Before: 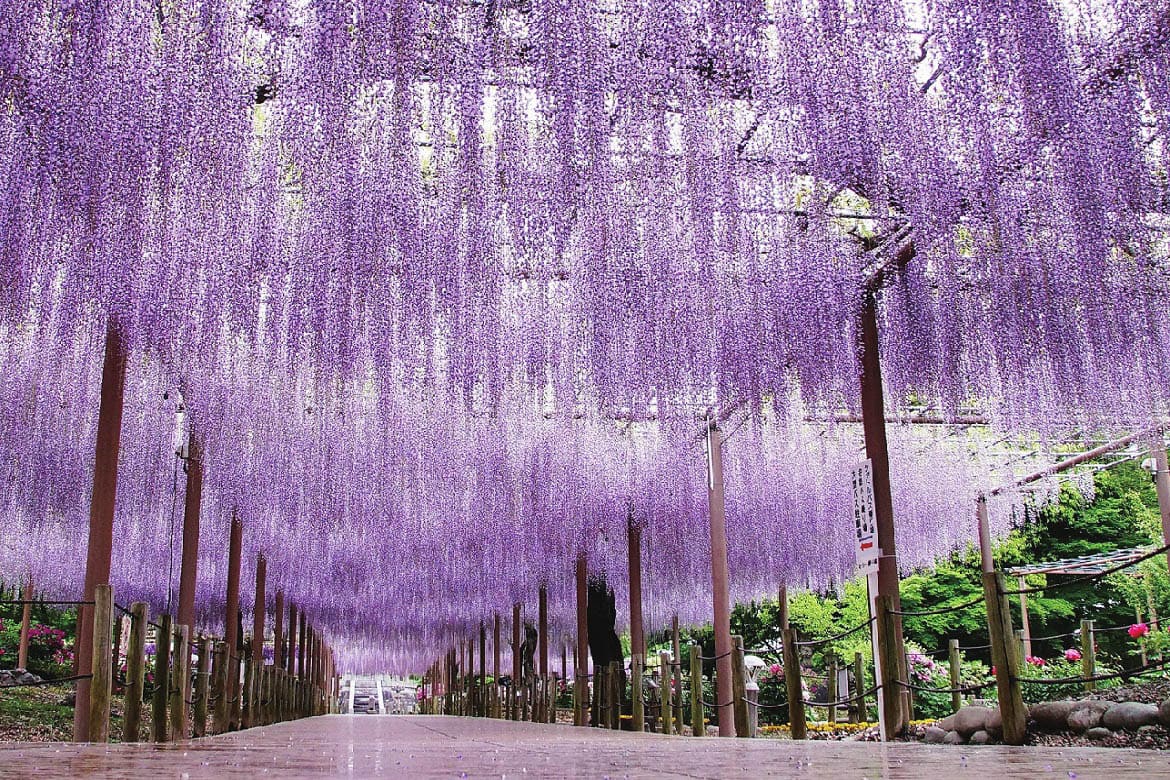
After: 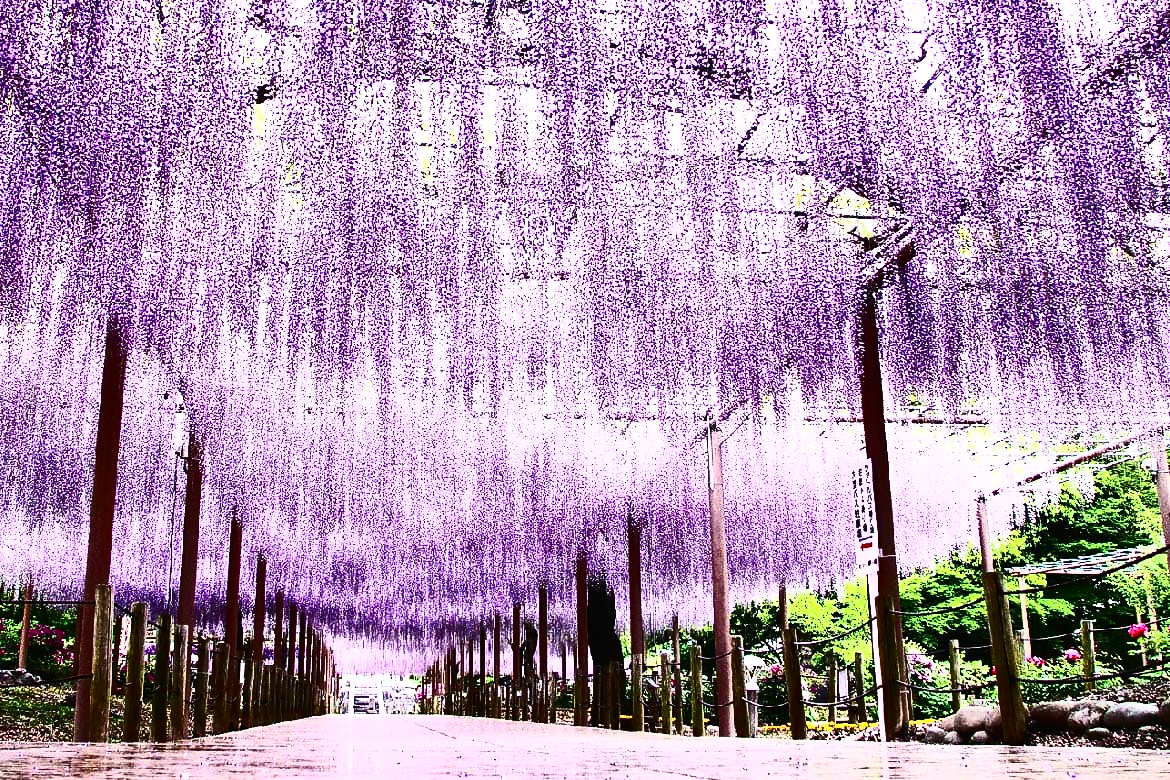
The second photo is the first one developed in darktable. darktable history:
tone equalizer: on, module defaults
exposure: black level correction 0, exposure 0.199 EV, compensate highlight preservation false
color balance rgb: power › luminance -3.771%, power › hue 144.76°, linear chroma grading › shadows 10.453%, linear chroma grading › highlights 10.948%, linear chroma grading › global chroma 15.416%, linear chroma grading › mid-tones 14.93%, perceptual saturation grading › global saturation 0.523%
contrast brightness saturation: contrast 0.942, brightness 0.197
